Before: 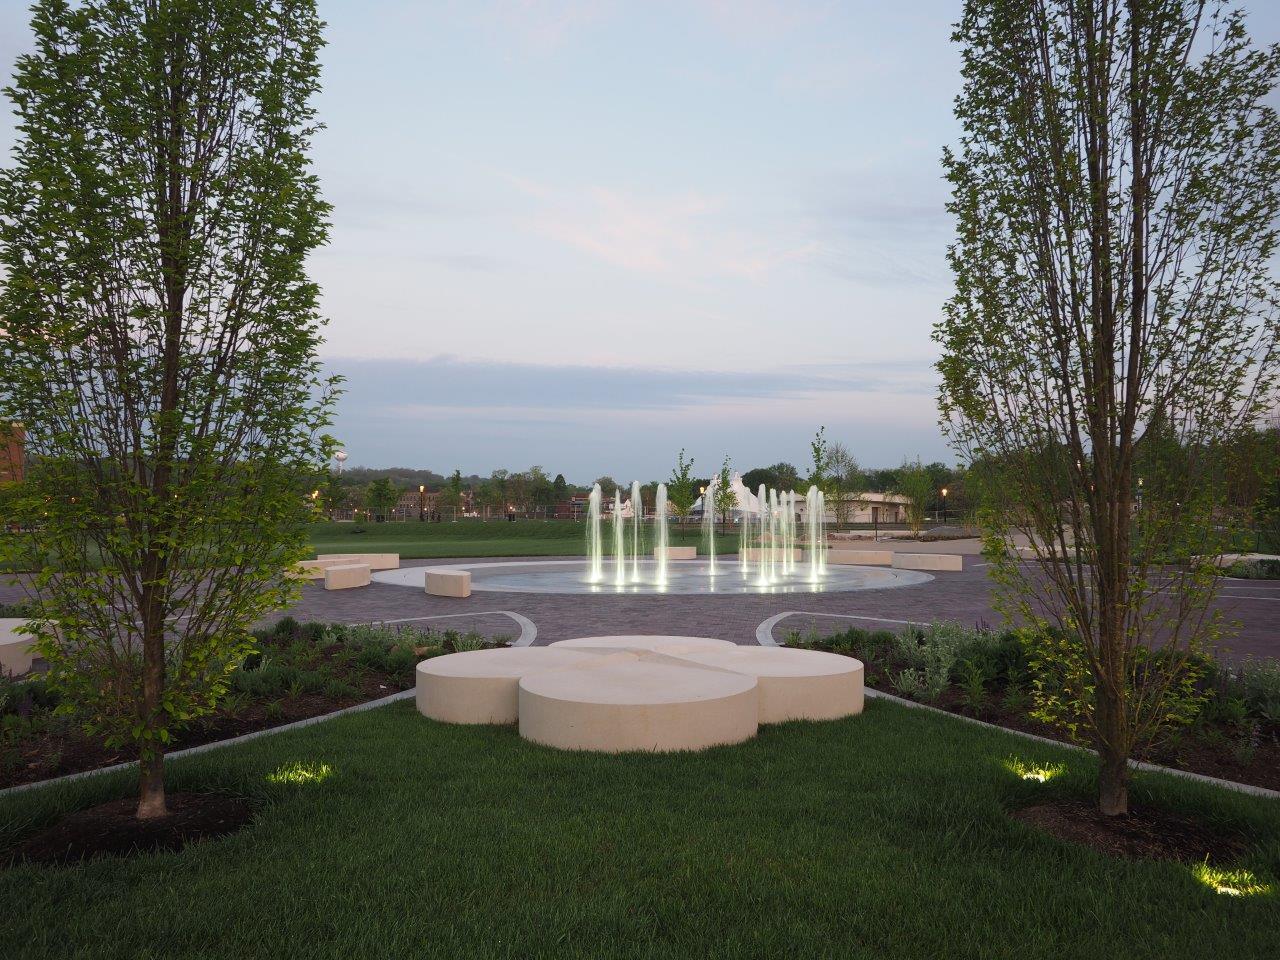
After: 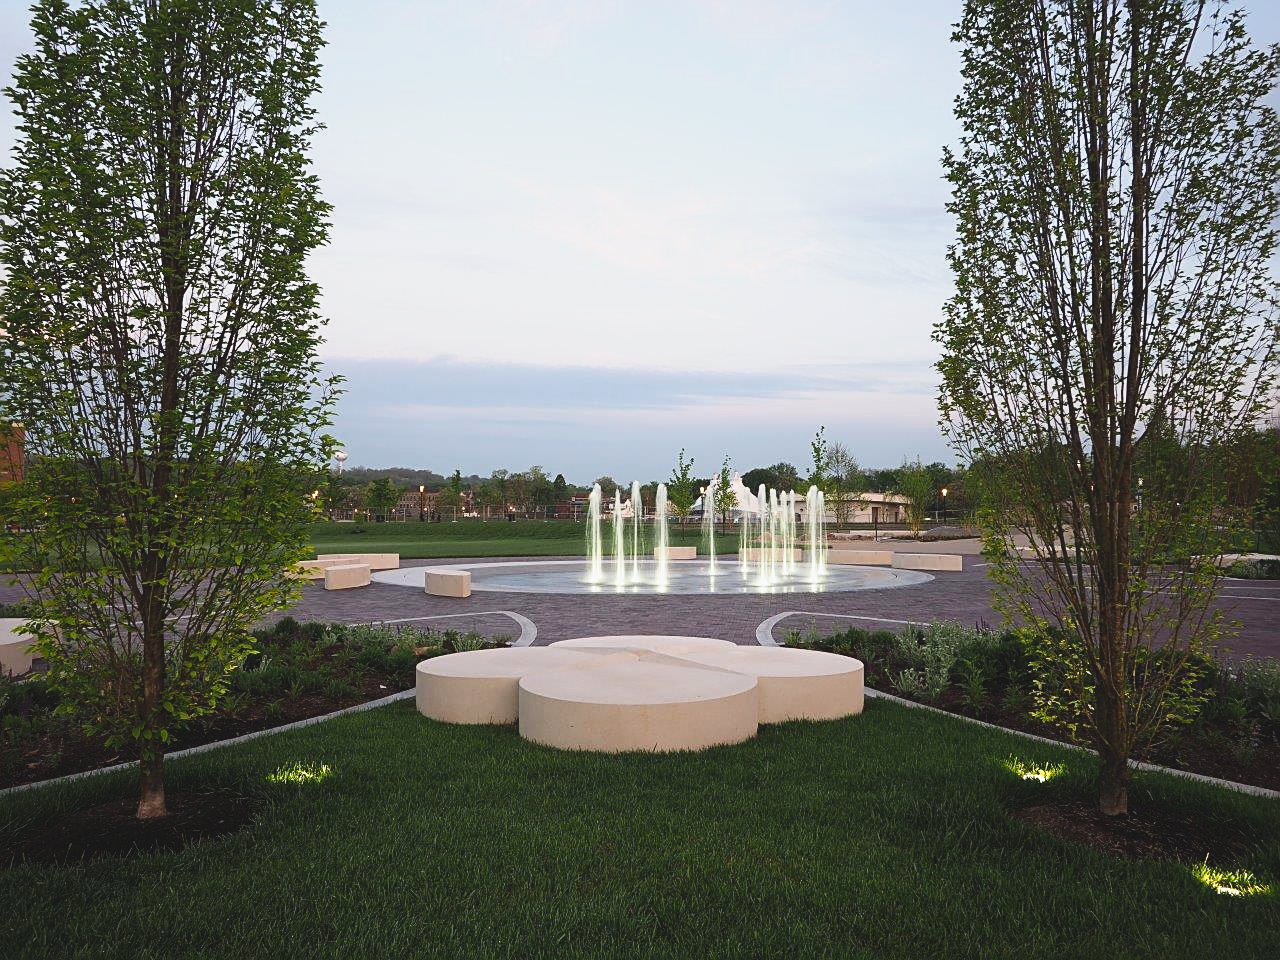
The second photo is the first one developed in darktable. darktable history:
sharpen: on, module defaults
tone curve: curves: ch0 [(0, 0.074) (0.129, 0.136) (0.285, 0.301) (0.689, 0.764) (0.854, 0.926) (0.987, 0.977)]; ch1 [(0, 0) (0.337, 0.249) (0.434, 0.437) (0.485, 0.491) (0.515, 0.495) (0.566, 0.57) (0.625, 0.625) (0.764, 0.806) (1, 1)]; ch2 [(0, 0) (0.314, 0.301) (0.401, 0.411) (0.505, 0.499) (0.54, 0.54) (0.608, 0.613) (0.706, 0.735) (1, 1)], preserve colors none
